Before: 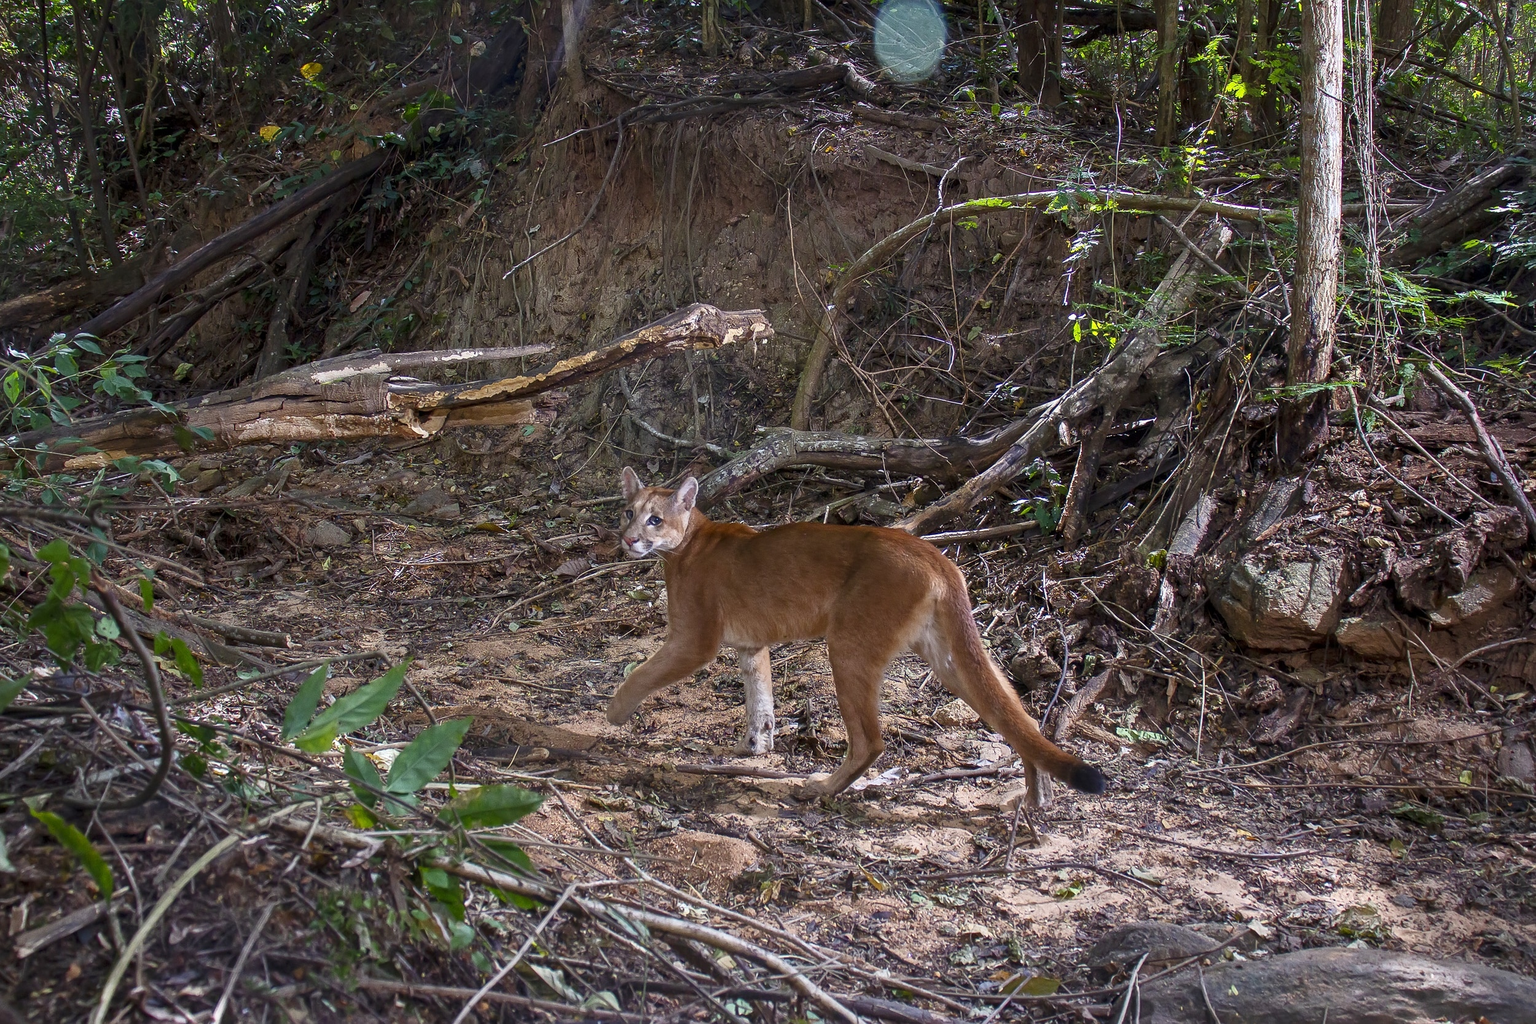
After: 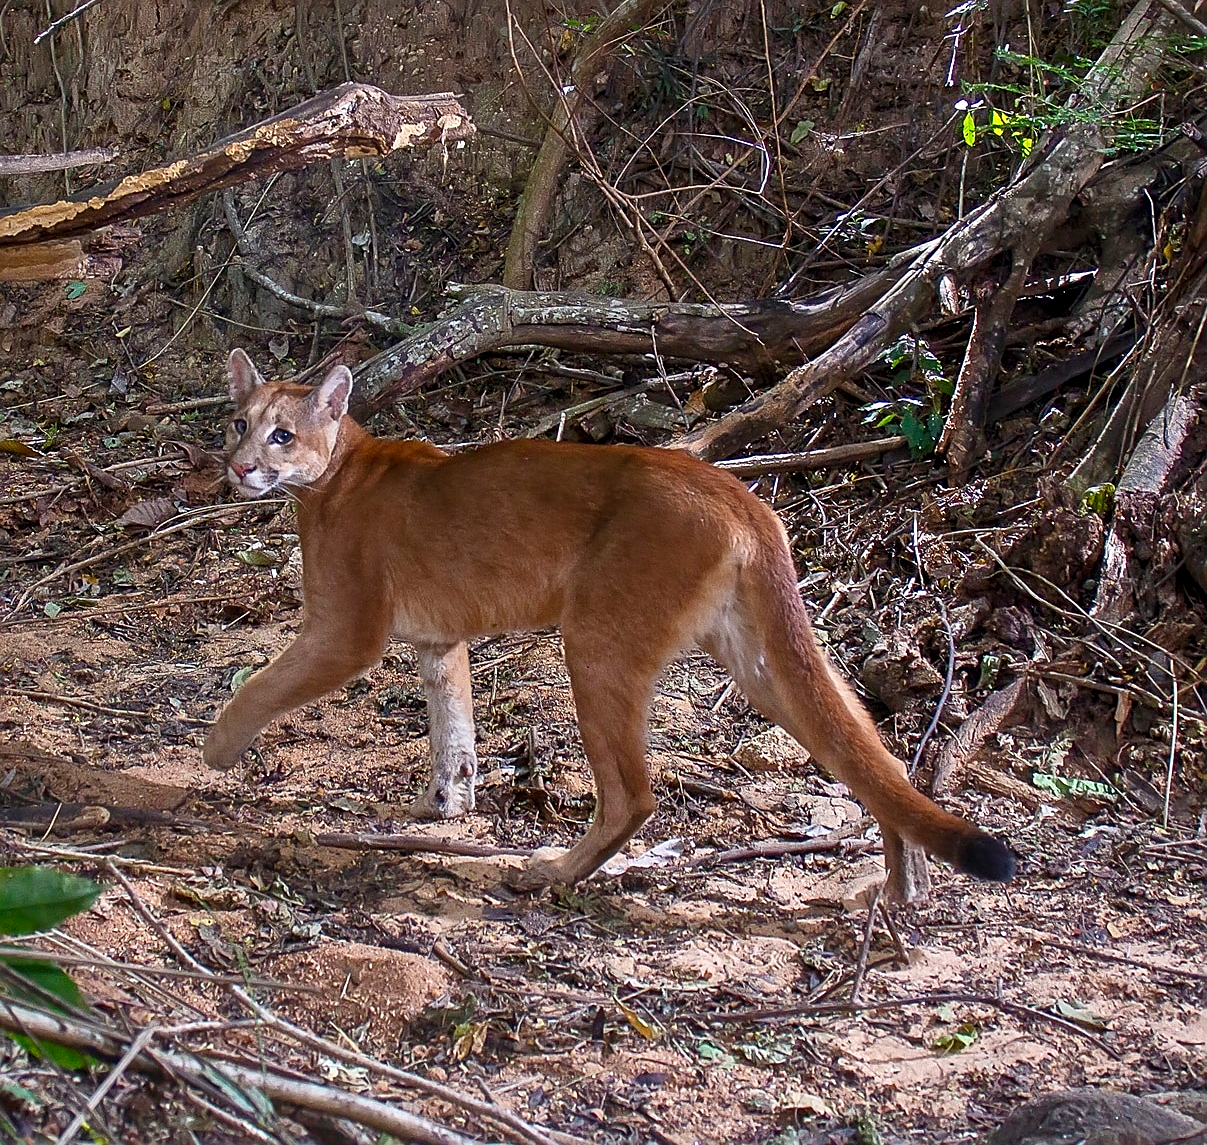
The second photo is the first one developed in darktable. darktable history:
crop: left 31.379%, top 24.658%, right 20.326%, bottom 6.628%
sharpen: on, module defaults
